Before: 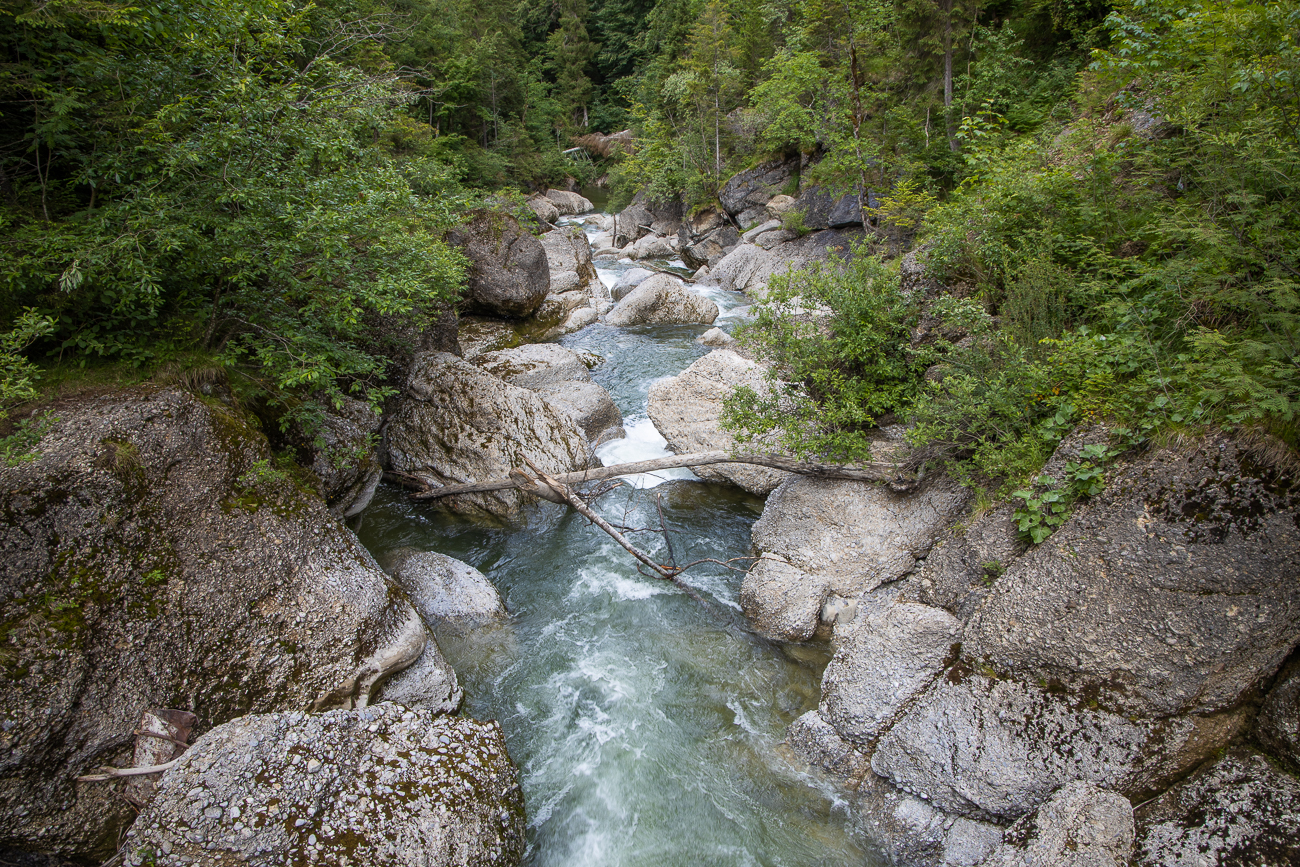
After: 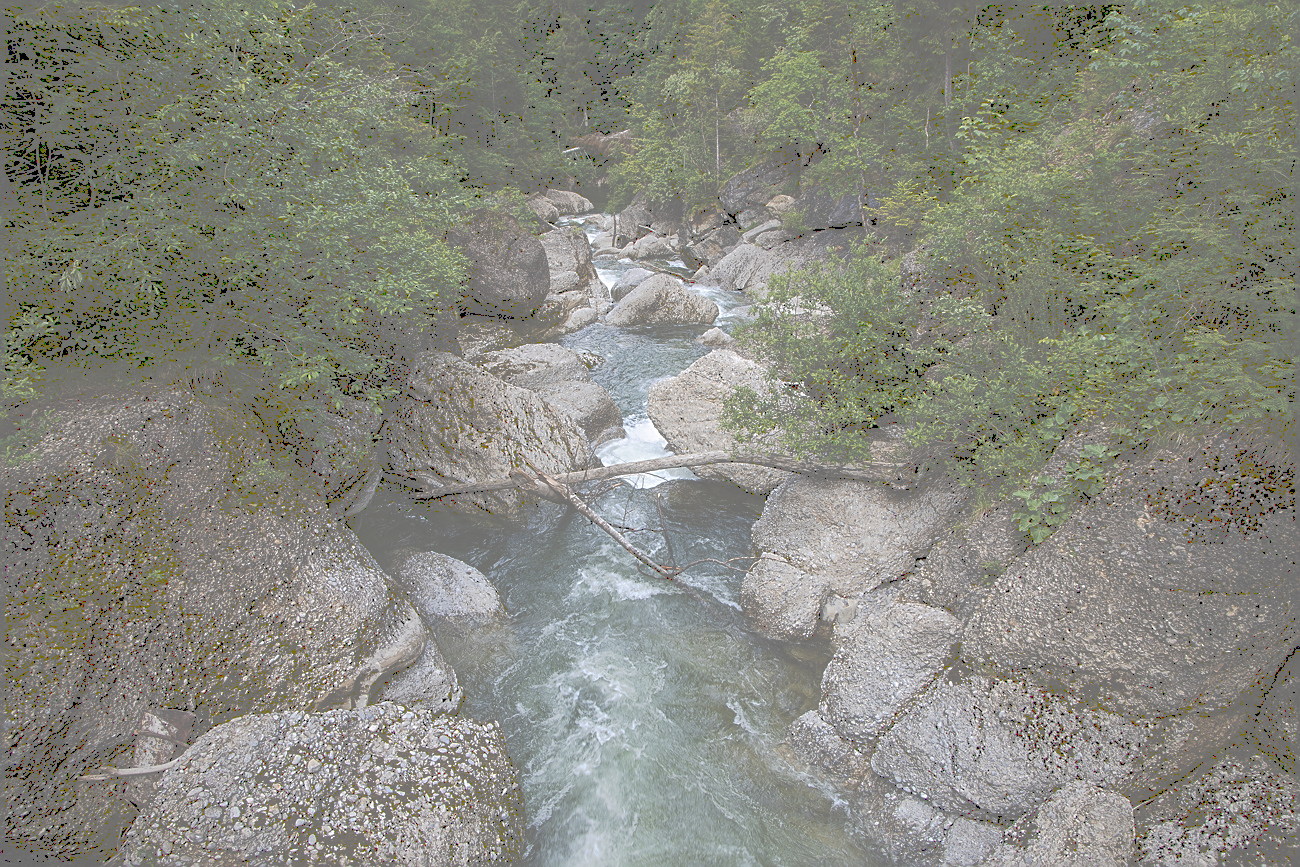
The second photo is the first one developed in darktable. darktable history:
tone curve: curves: ch0 [(0, 0) (0.003, 0.453) (0.011, 0.457) (0.025, 0.457) (0.044, 0.463) (0.069, 0.464) (0.1, 0.471) (0.136, 0.475) (0.177, 0.481) (0.224, 0.486) (0.277, 0.496) (0.335, 0.515) (0.399, 0.544) (0.468, 0.577) (0.543, 0.621) (0.623, 0.67) (0.709, 0.73) (0.801, 0.788) (0.898, 0.848) (1, 1)], preserve colors none
sharpen: on, module defaults
